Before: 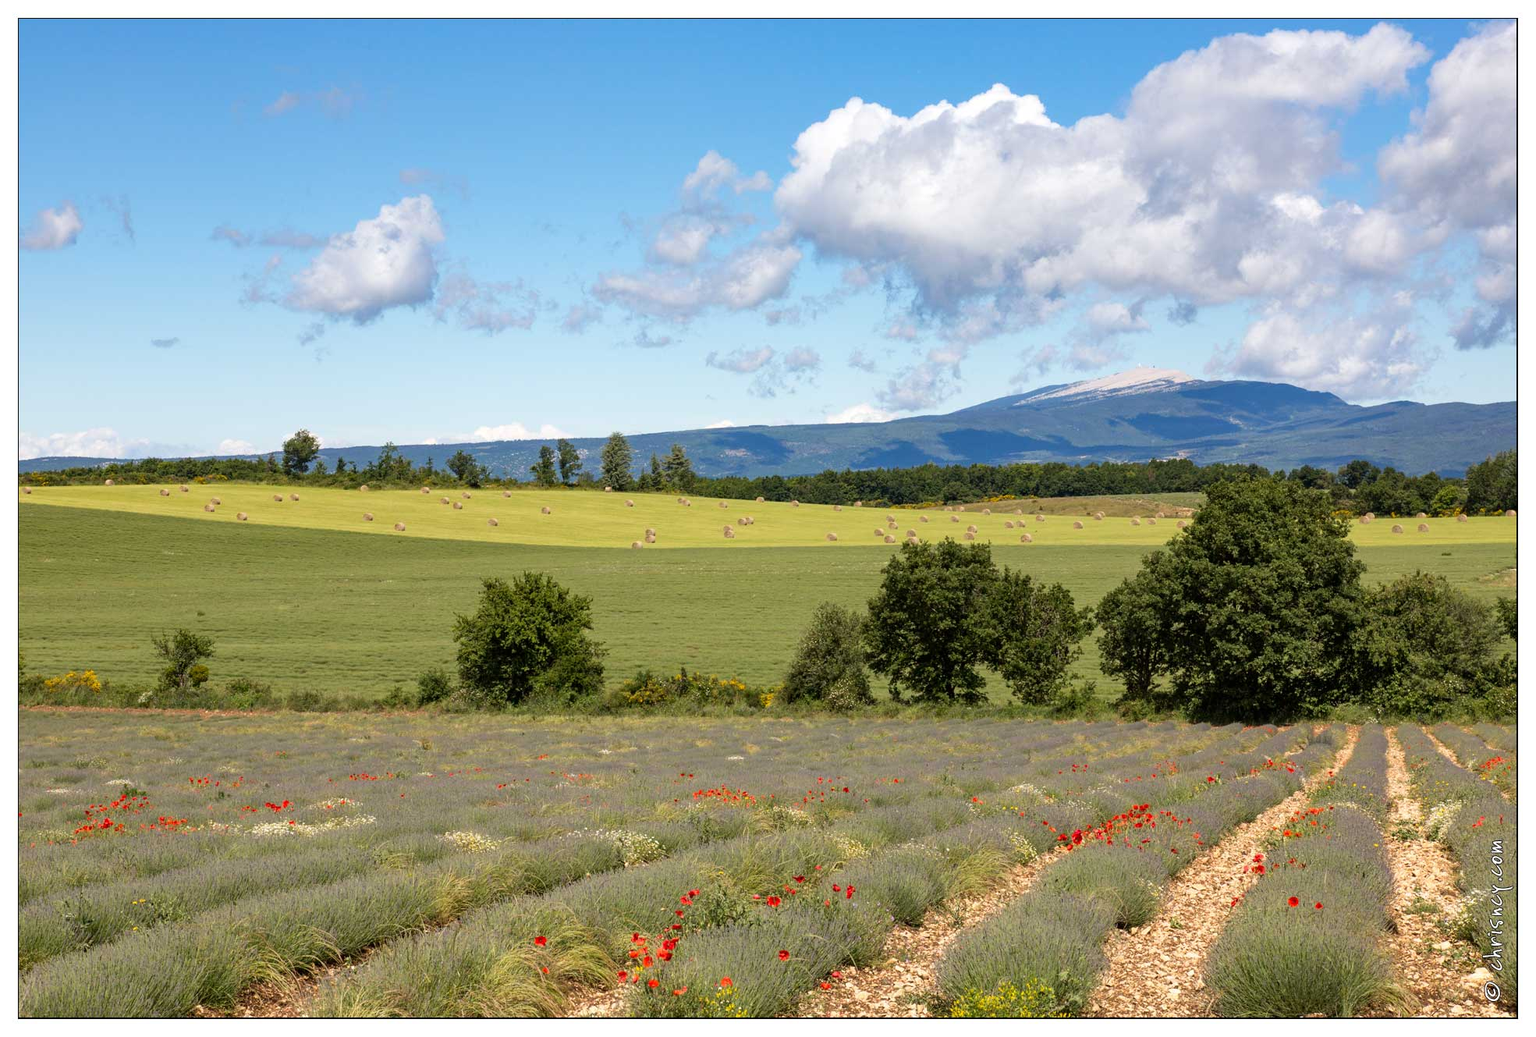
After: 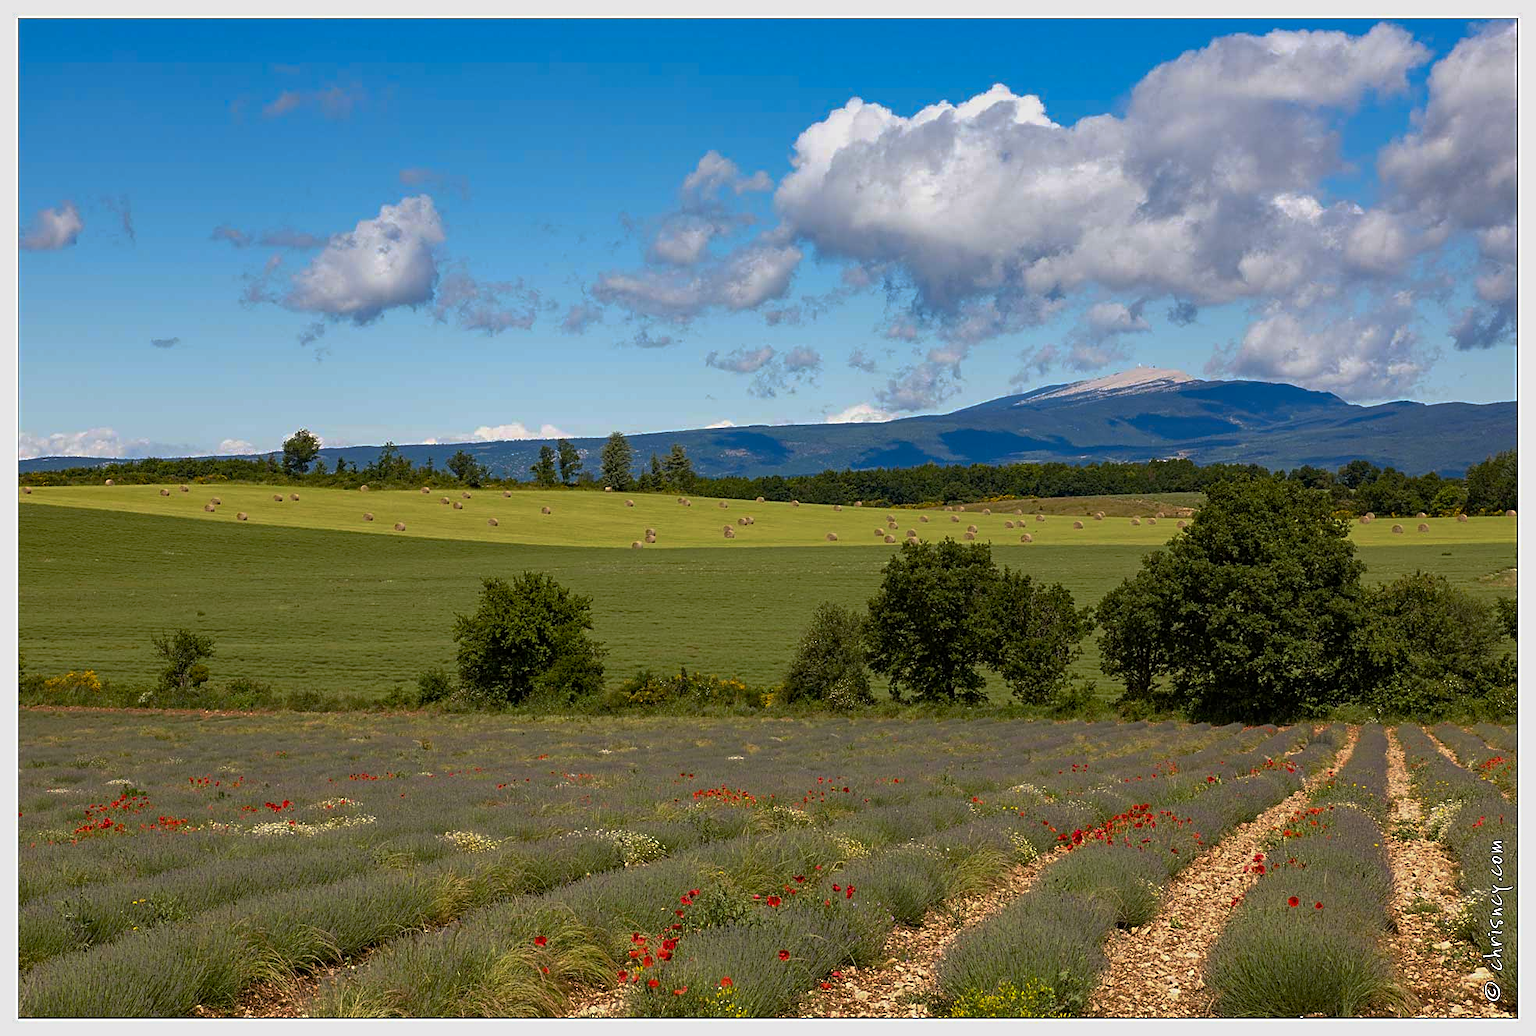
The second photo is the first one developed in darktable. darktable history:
tone curve: curves: ch0 [(0, 0) (0.91, 0.76) (0.997, 0.913)], preserve colors none
sharpen: on, module defaults
color balance rgb: linear chroma grading › mid-tones 7.299%, perceptual saturation grading › global saturation 20%, perceptual saturation grading › highlights -25.644%, perceptual saturation grading › shadows 23.907%, global vibrance 20%
